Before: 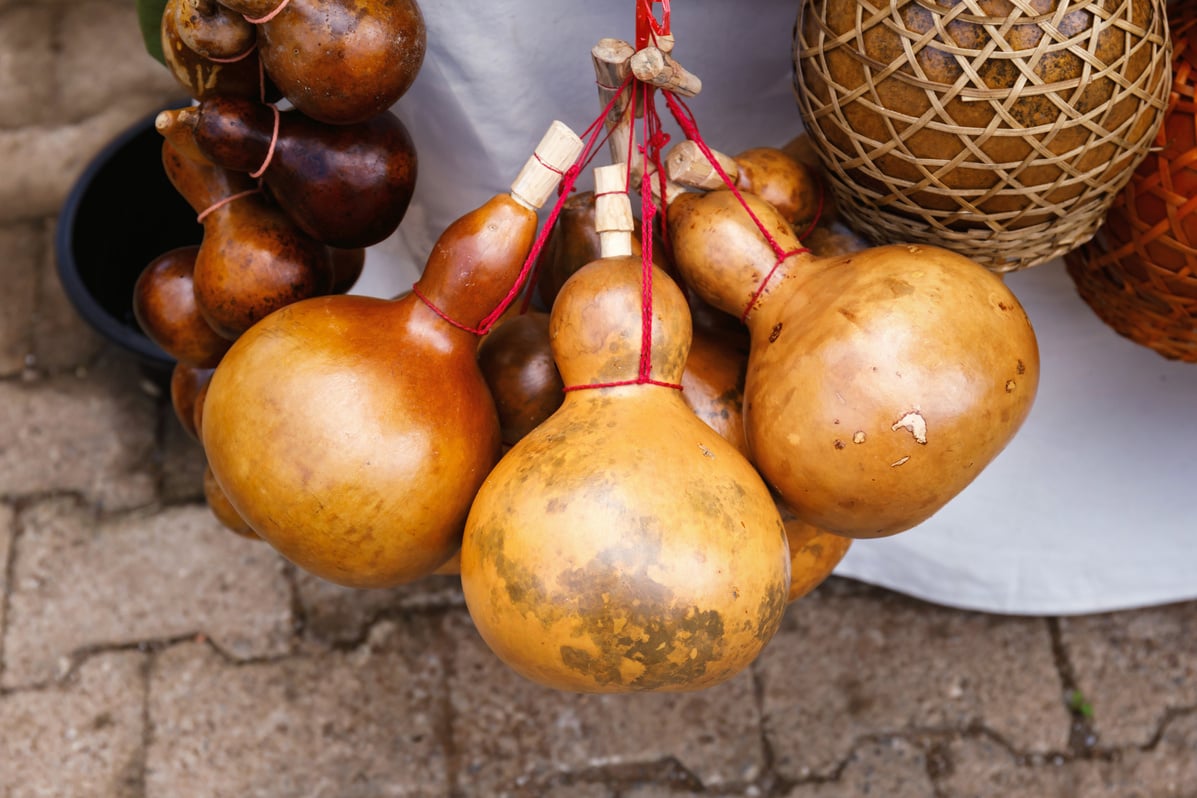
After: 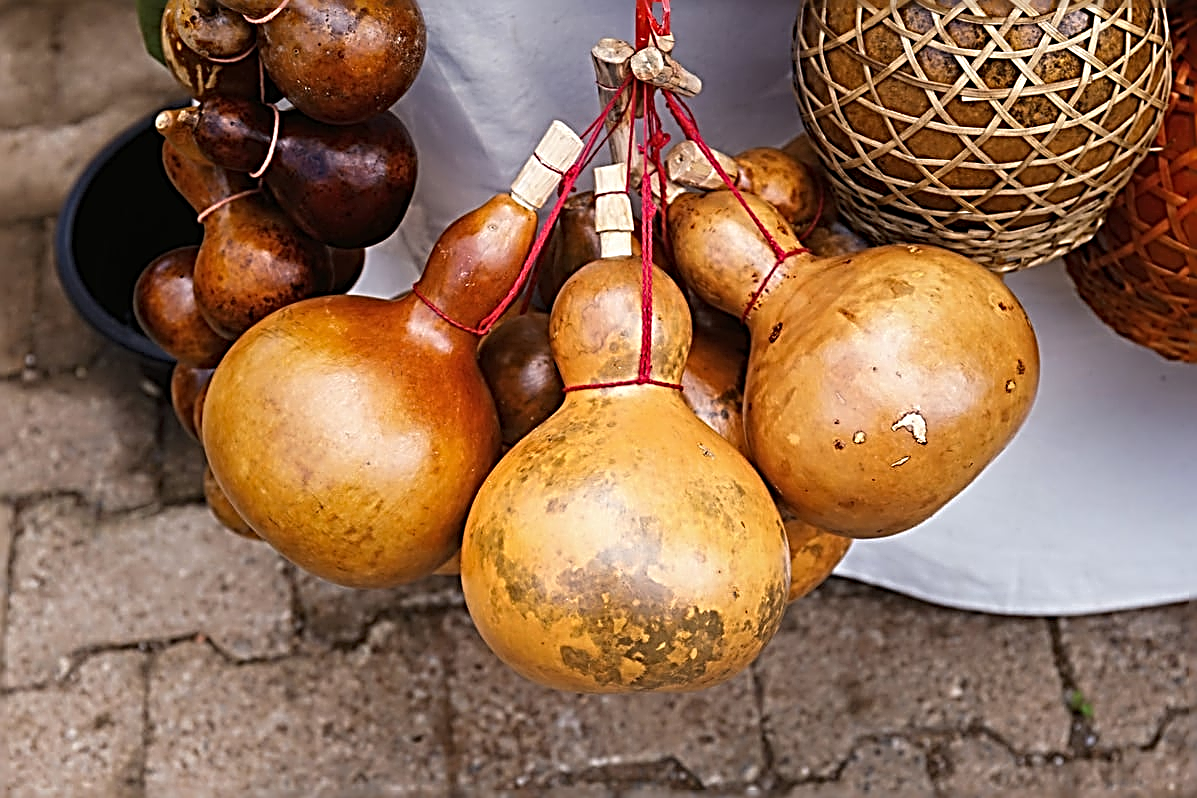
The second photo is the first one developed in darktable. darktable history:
sharpen: radius 3.158, amount 1.731
vignetting: fall-off start 116.67%, fall-off radius 59.26%, brightness -0.31, saturation -0.056
